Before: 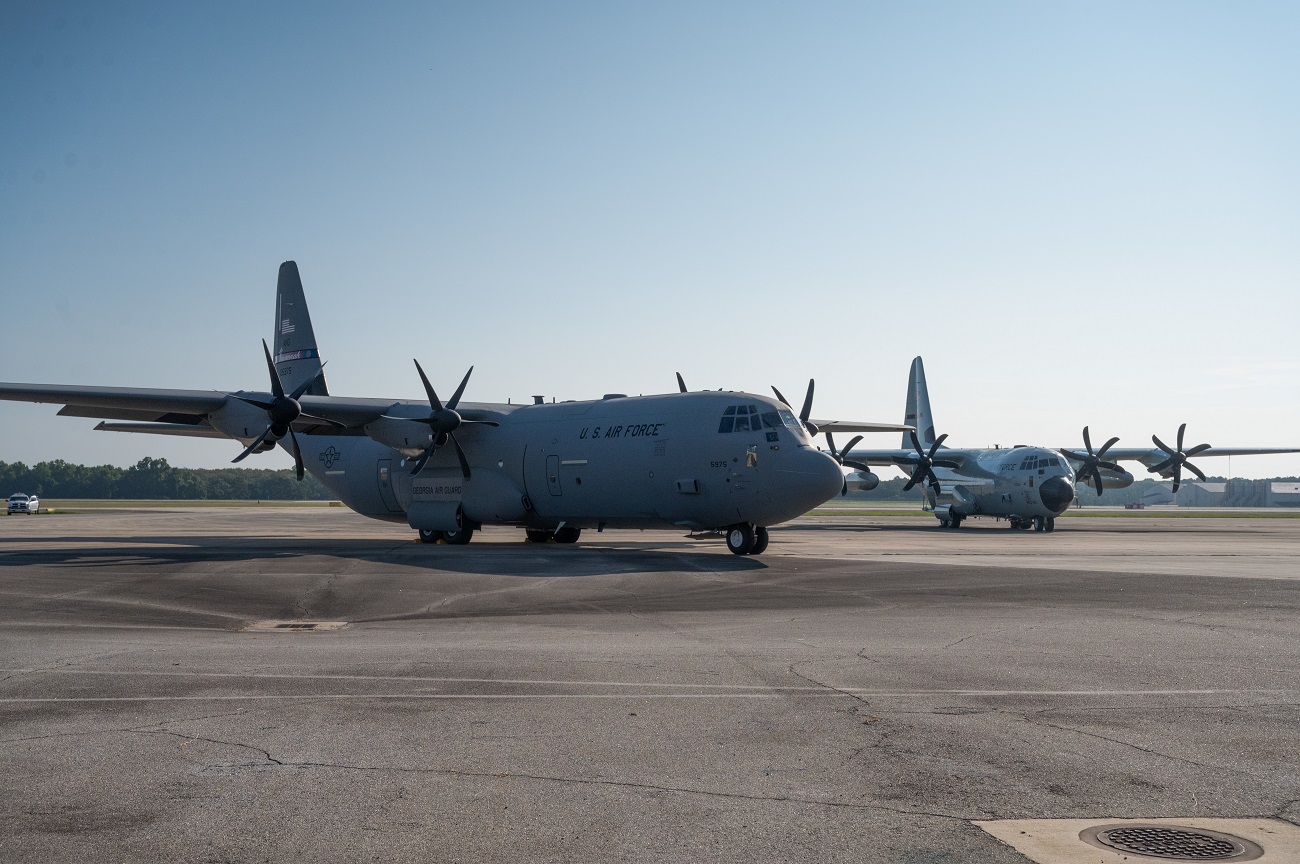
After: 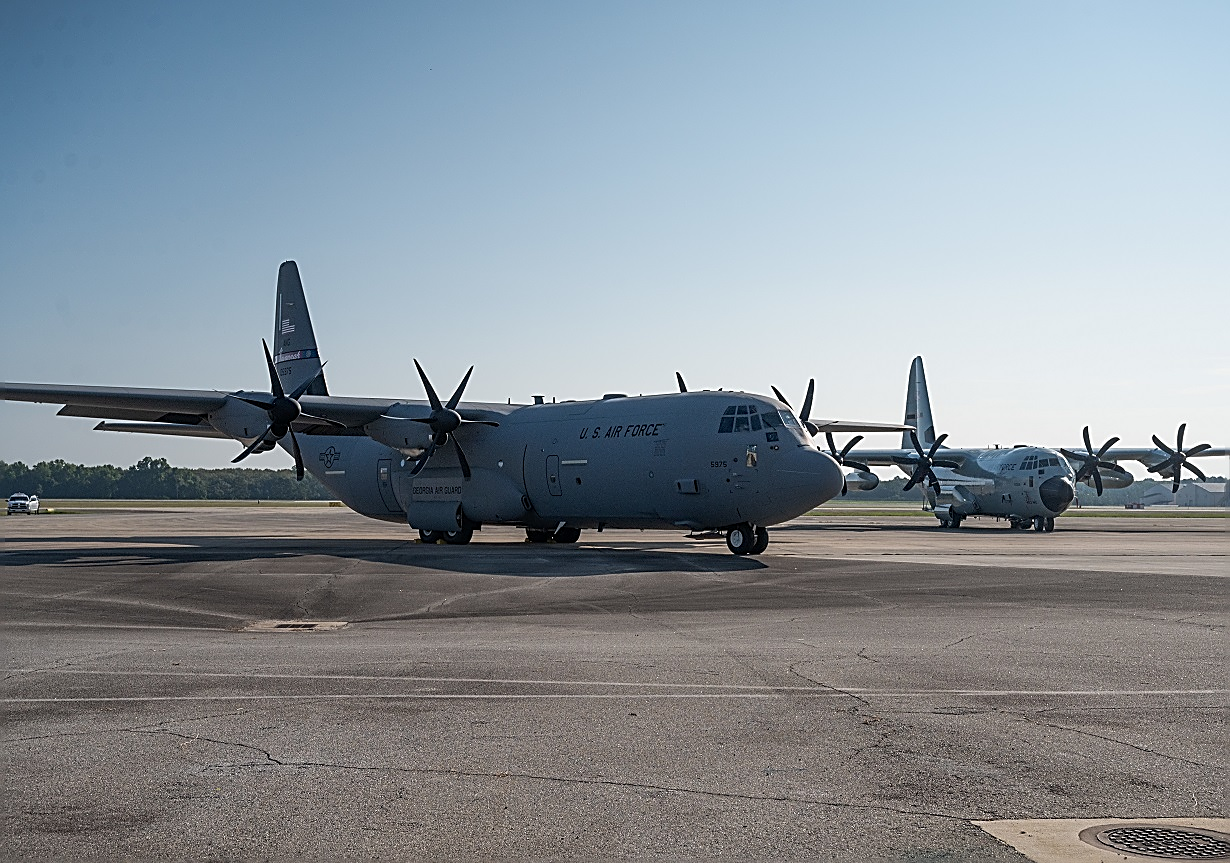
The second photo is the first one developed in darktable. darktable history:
sharpen: amount 0.995
crop and rotate: left 0%, right 5.362%
